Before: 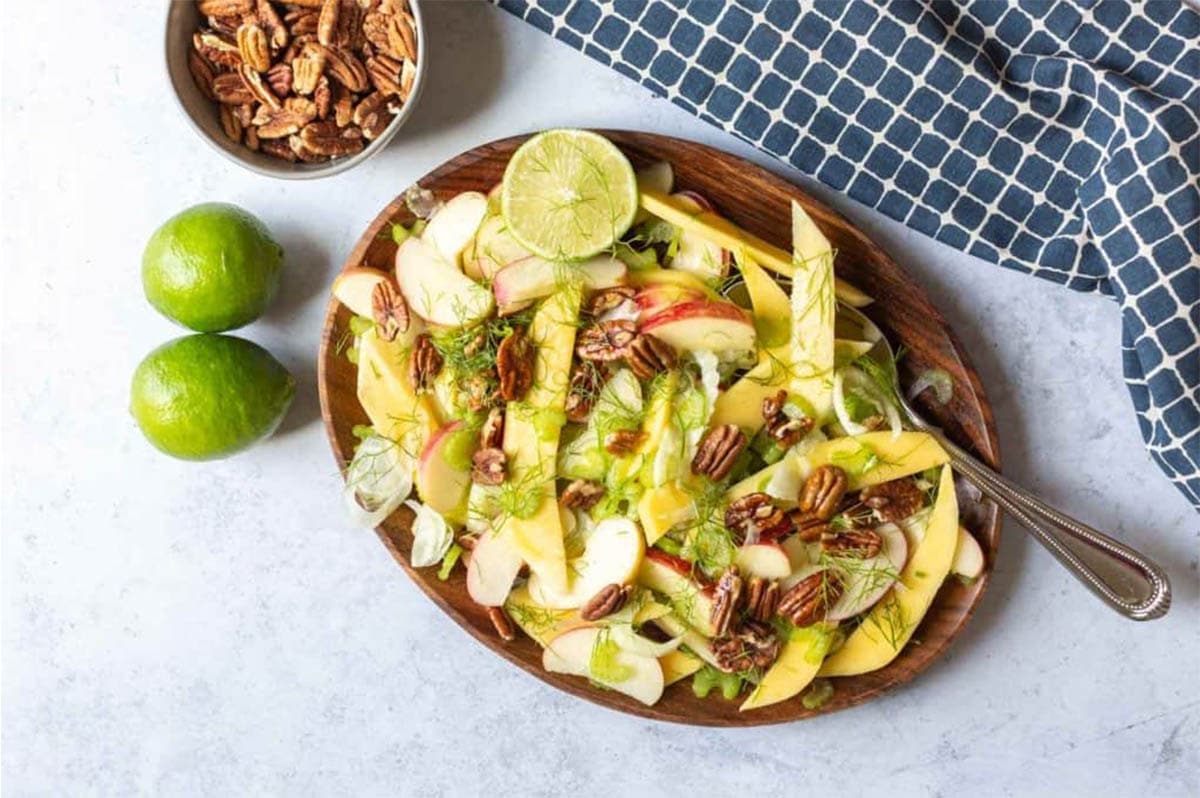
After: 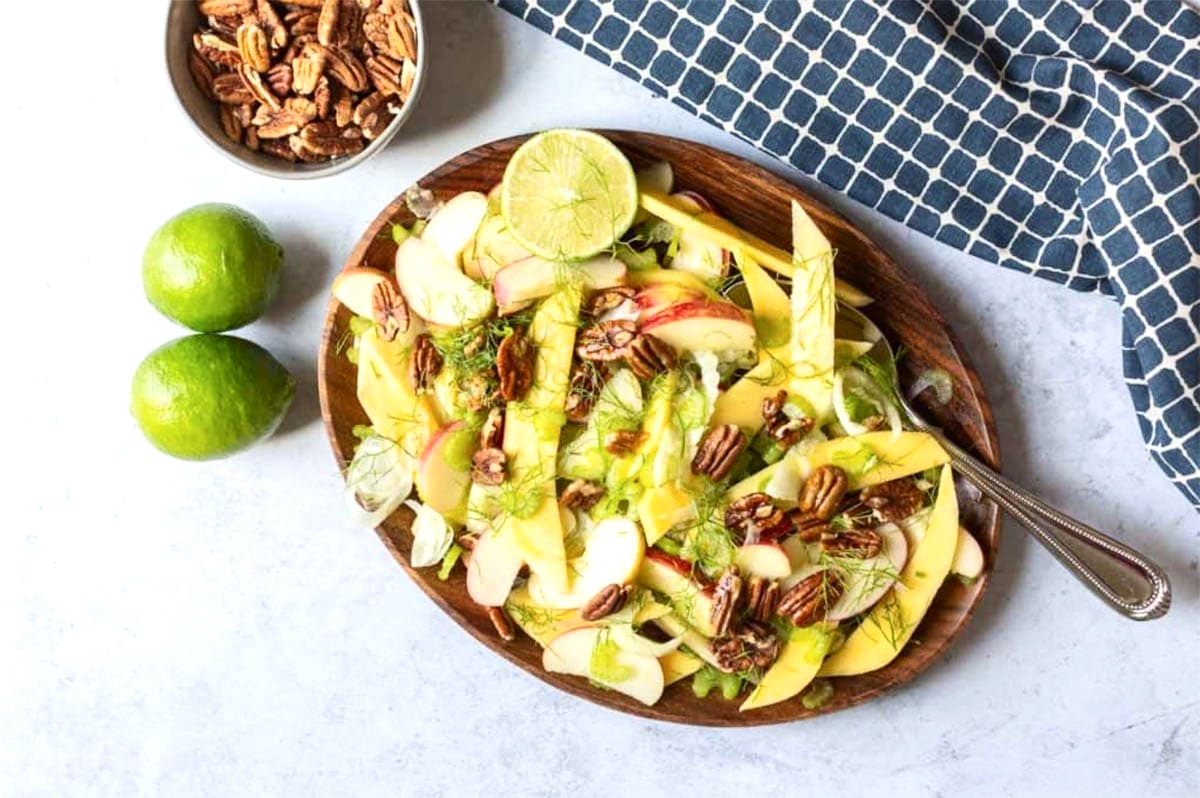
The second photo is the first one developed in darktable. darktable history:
exposure: exposure 0.2 EV, compensate highlight preservation false
contrast brightness saturation: contrast 0.14
